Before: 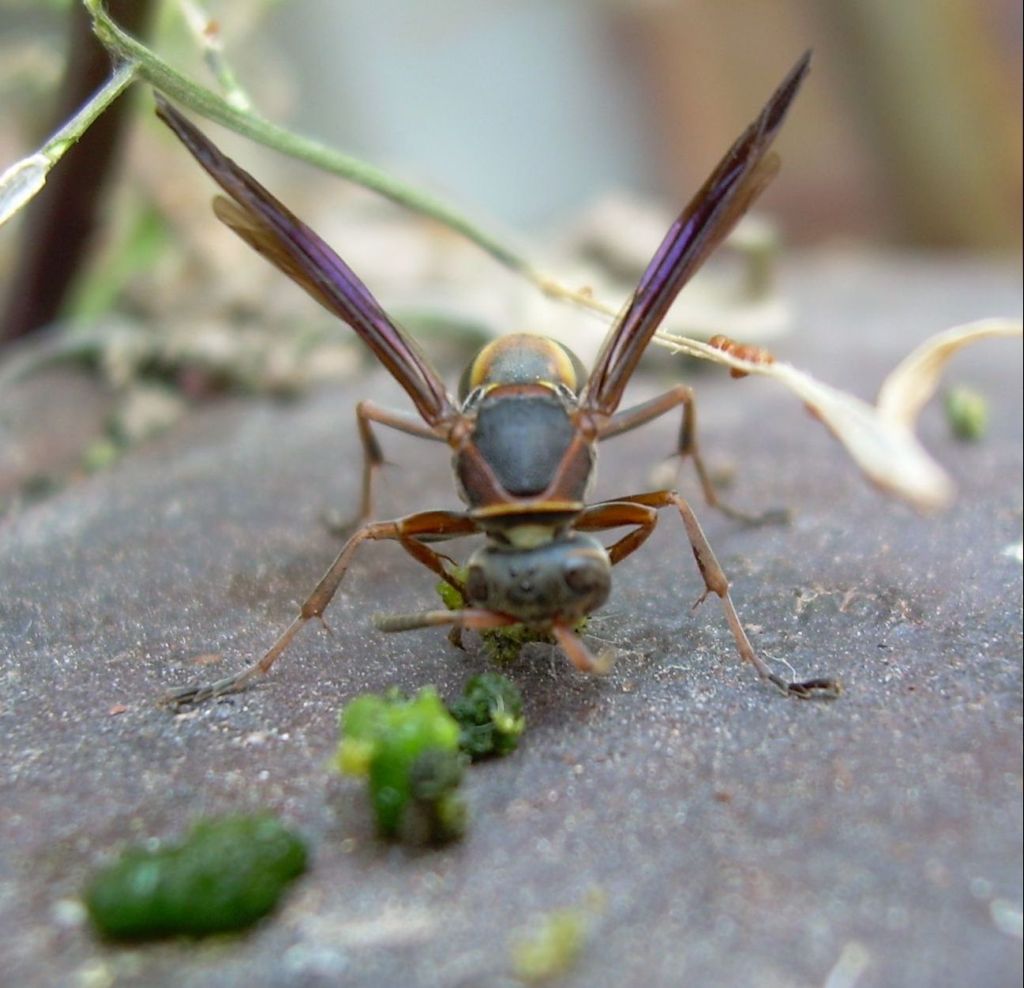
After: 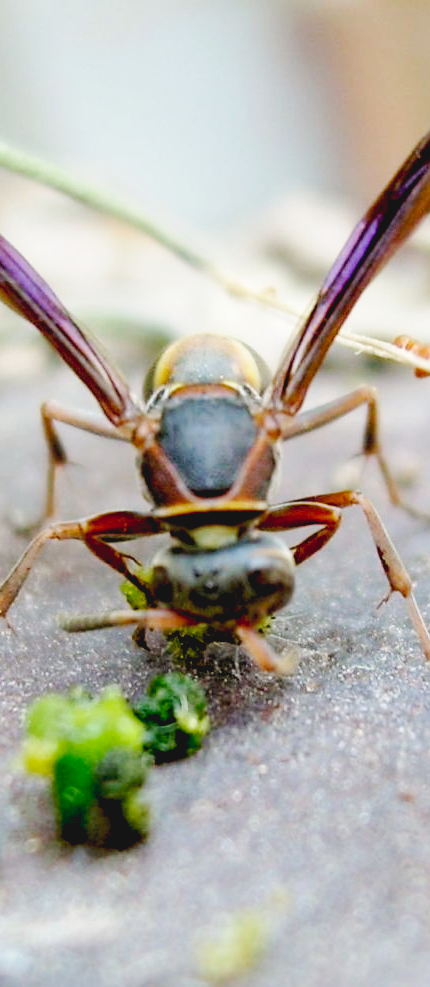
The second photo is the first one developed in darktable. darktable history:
crop: left 30.876%, right 27.027%
exposure: black level correction 0.029, exposure -0.082 EV, compensate highlight preservation false
base curve: curves: ch0 [(0, 0.007) (0.028, 0.063) (0.121, 0.311) (0.46, 0.743) (0.859, 0.957) (1, 1)], preserve colors none
